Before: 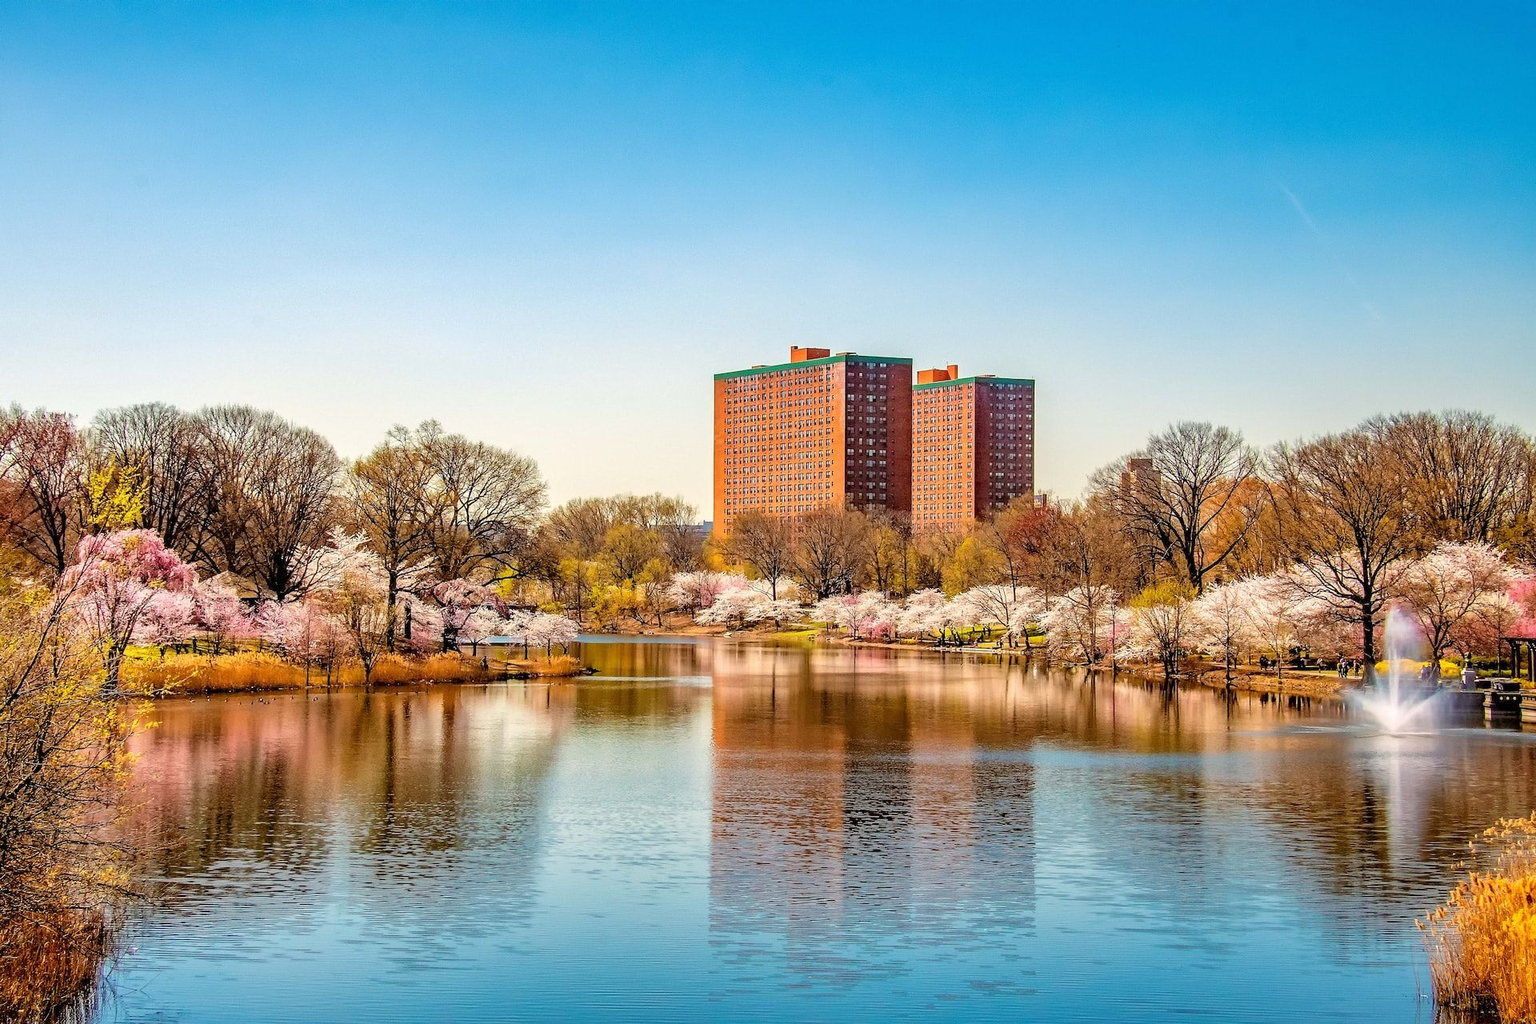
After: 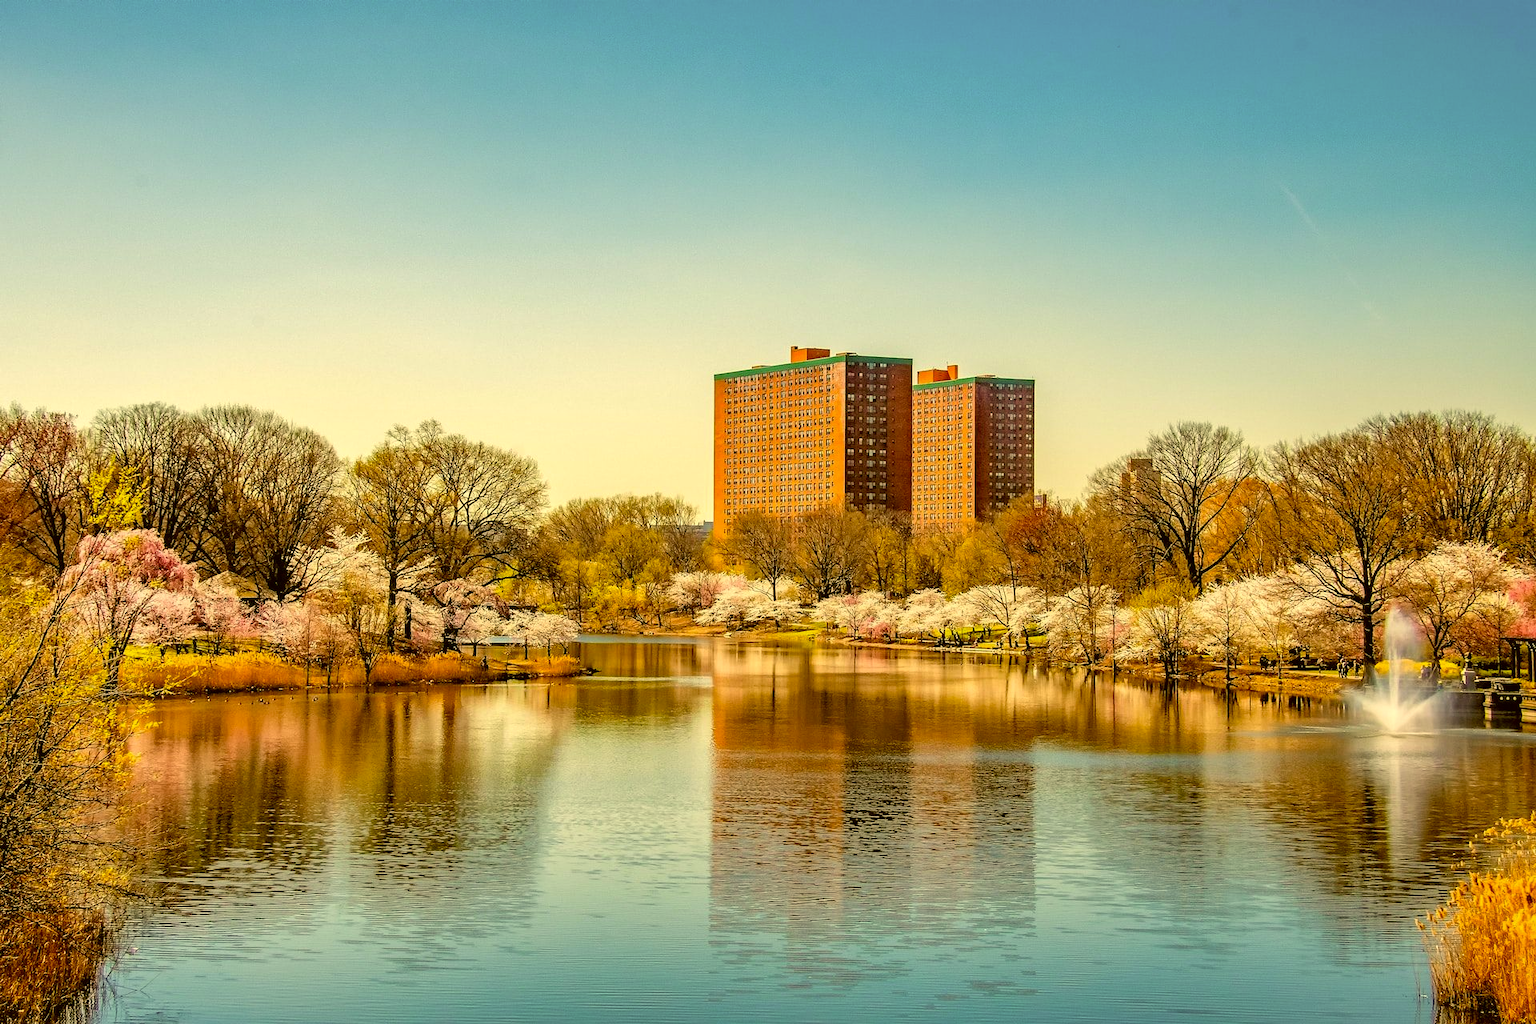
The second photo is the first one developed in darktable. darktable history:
color correction: highlights a* 0.162, highlights b* 29.54, shadows a* -0.201, shadows b* 21.18
